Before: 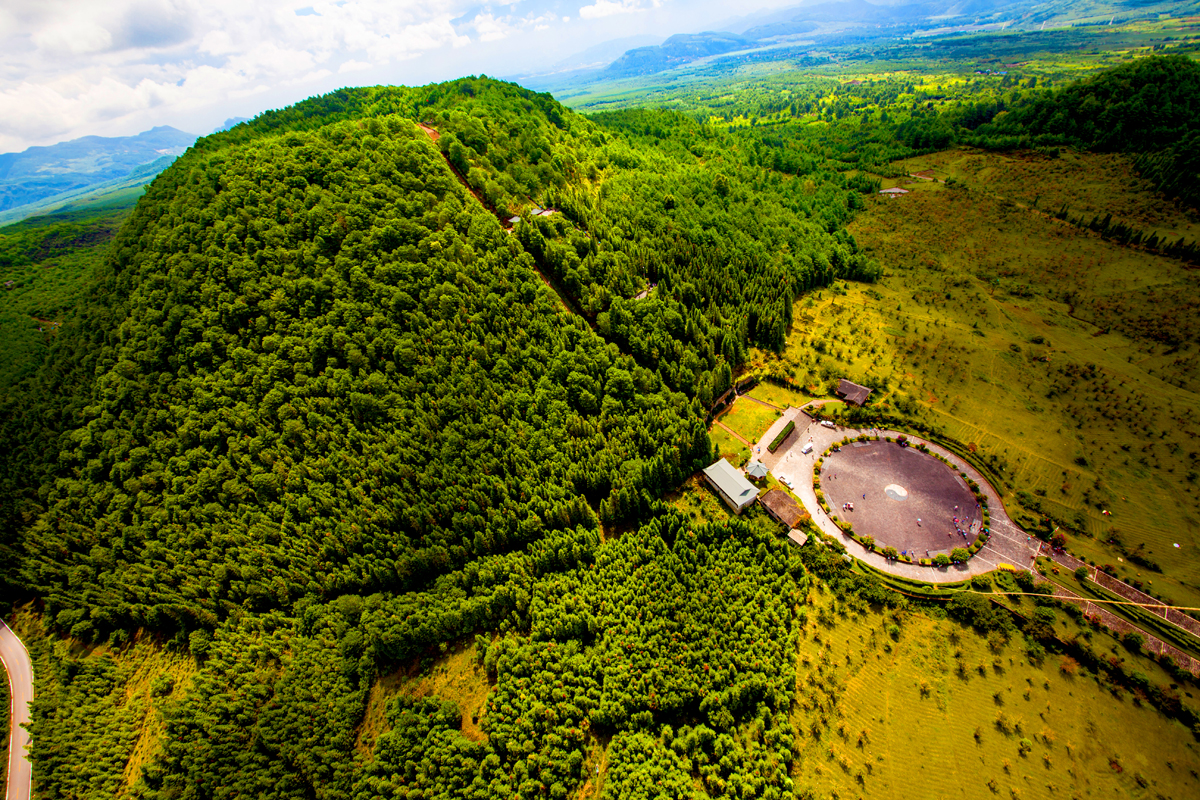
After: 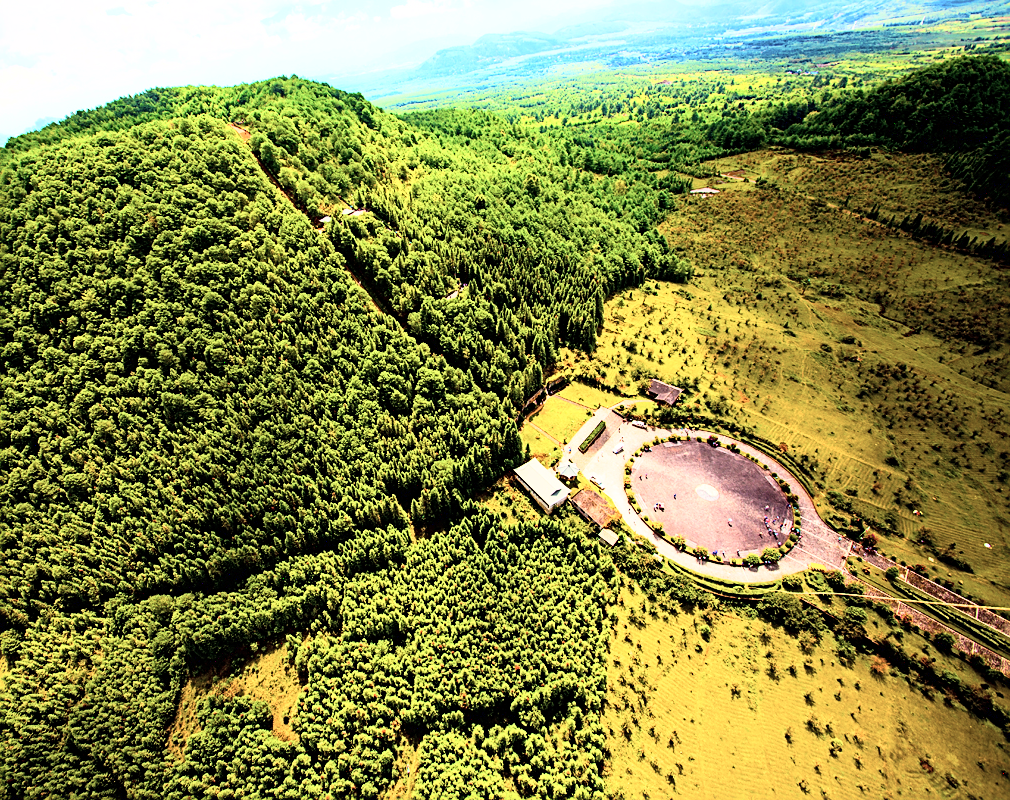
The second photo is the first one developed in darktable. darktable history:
crop: left 15.828%
color correction: highlights b* -0.025, saturation 0.768
sharpen: on, module defaults
tone equalizer: edges refinement/feathering 500, mask exposure compensation -1.57 EV, preserve details no
base curve: curves: ch0 [(0, 0) (0.007, 0.004) (0.027, 0.03) (0.046, 0.07) (0.207, 0.54) (0.442, 0.872) (0.673, 0.972) (1, 1)]
